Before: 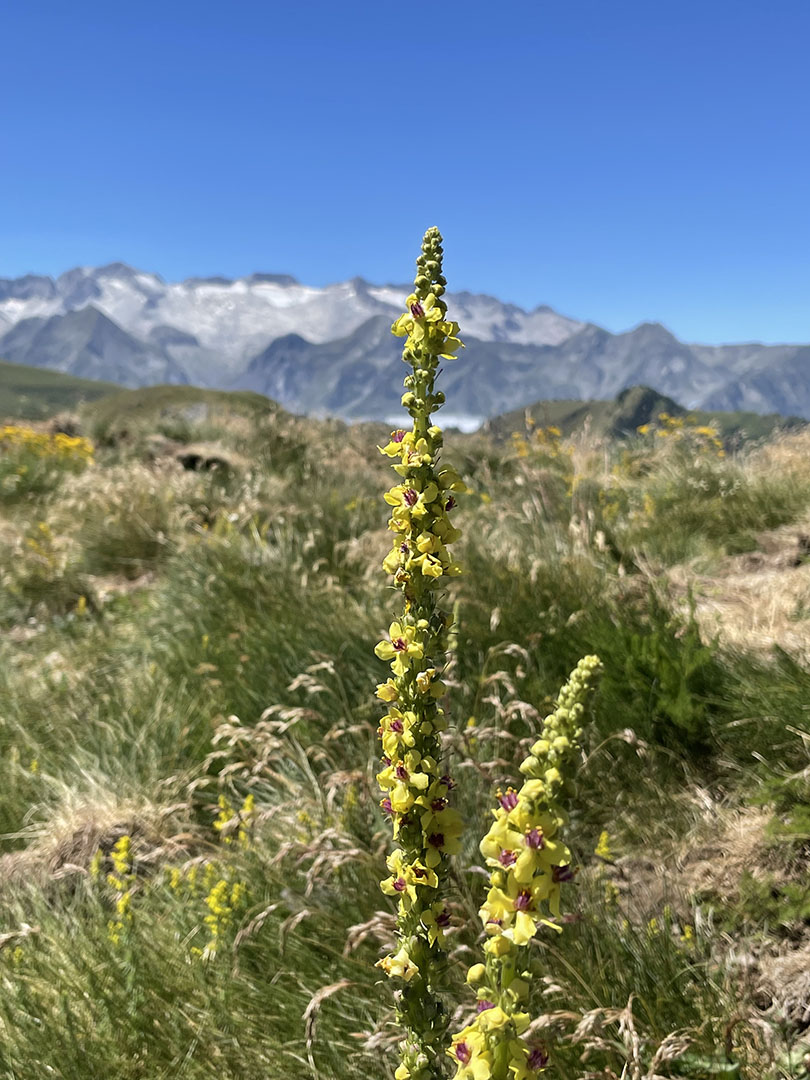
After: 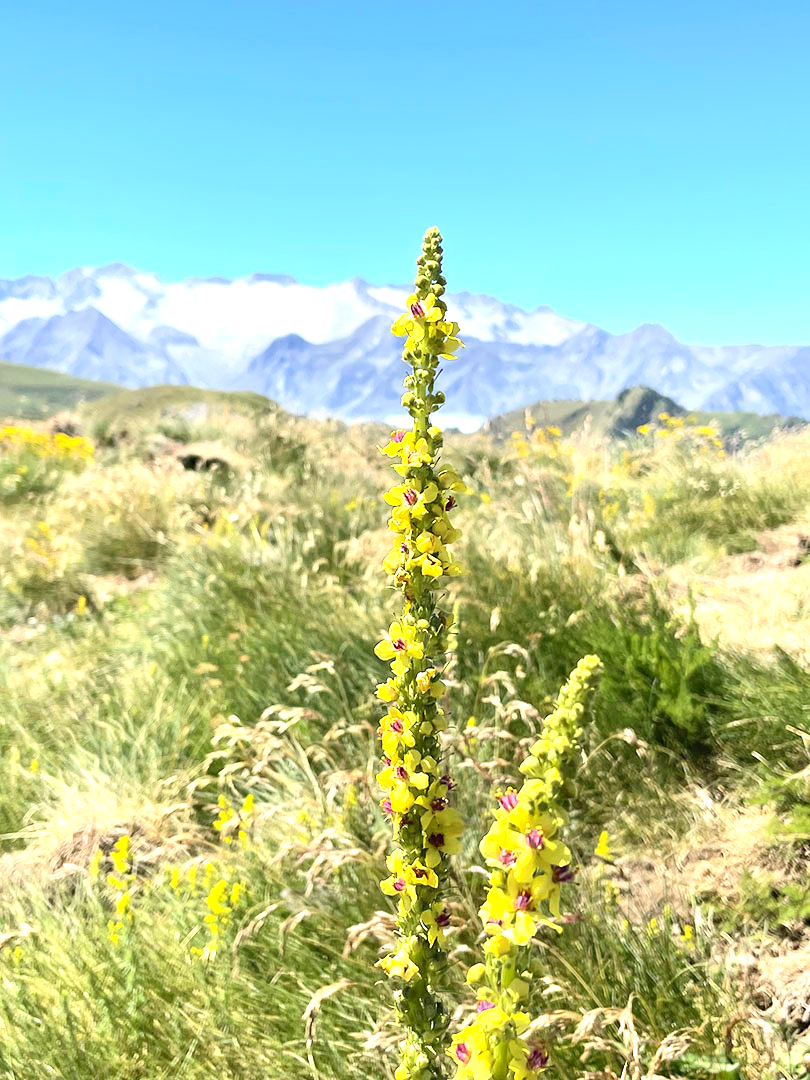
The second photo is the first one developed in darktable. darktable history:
contrast brightness saturation: contrast 0.2, brightness 0.16, saturation 0.22
exposure: exposure 1.2 EV, compensate highlight preservation false
tone curve: color space Lab, independent channels, preserve colors none
